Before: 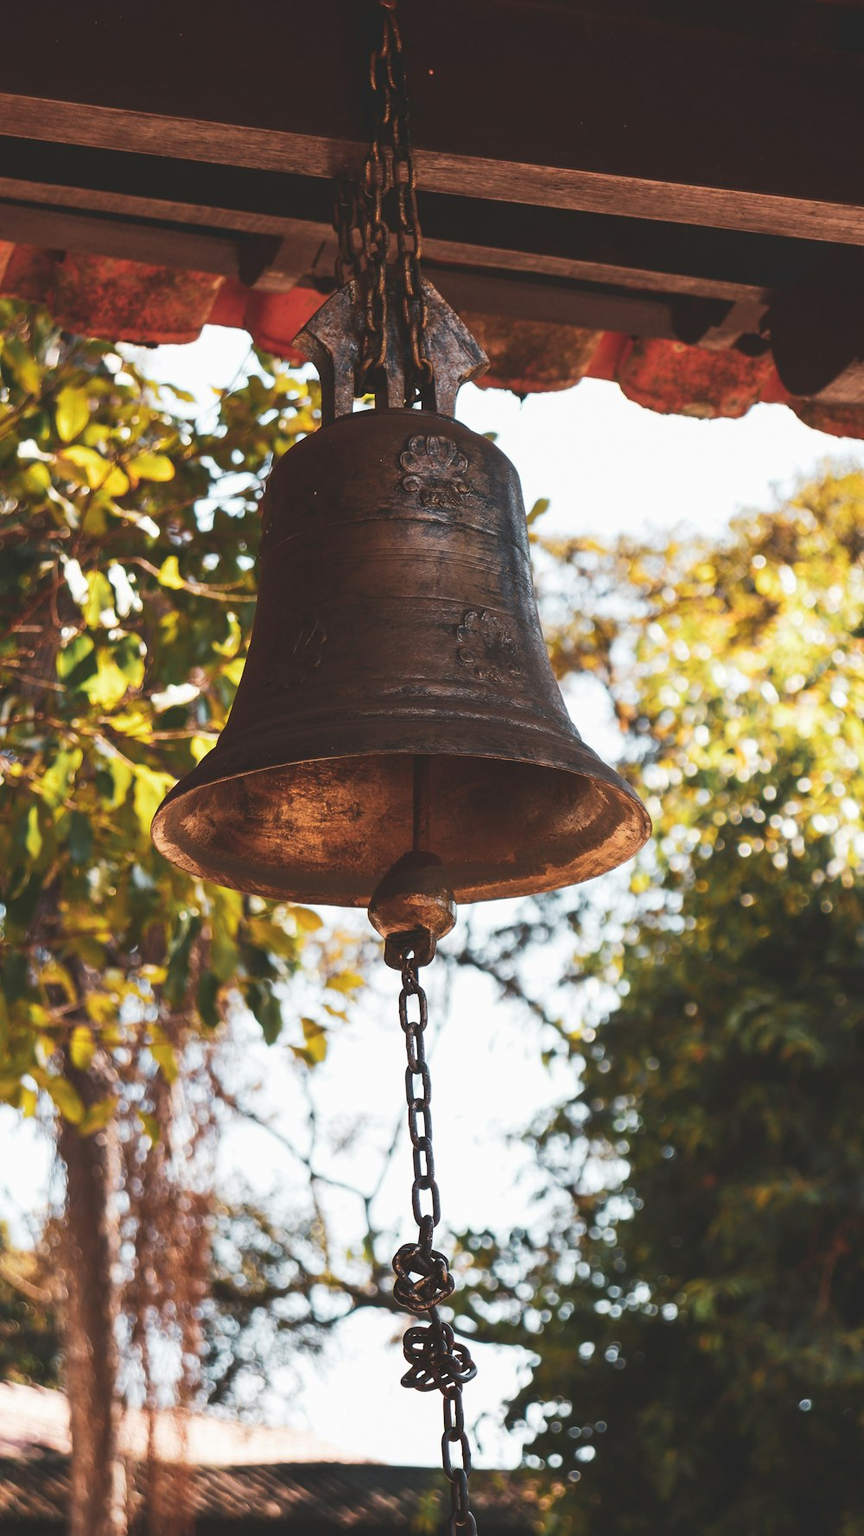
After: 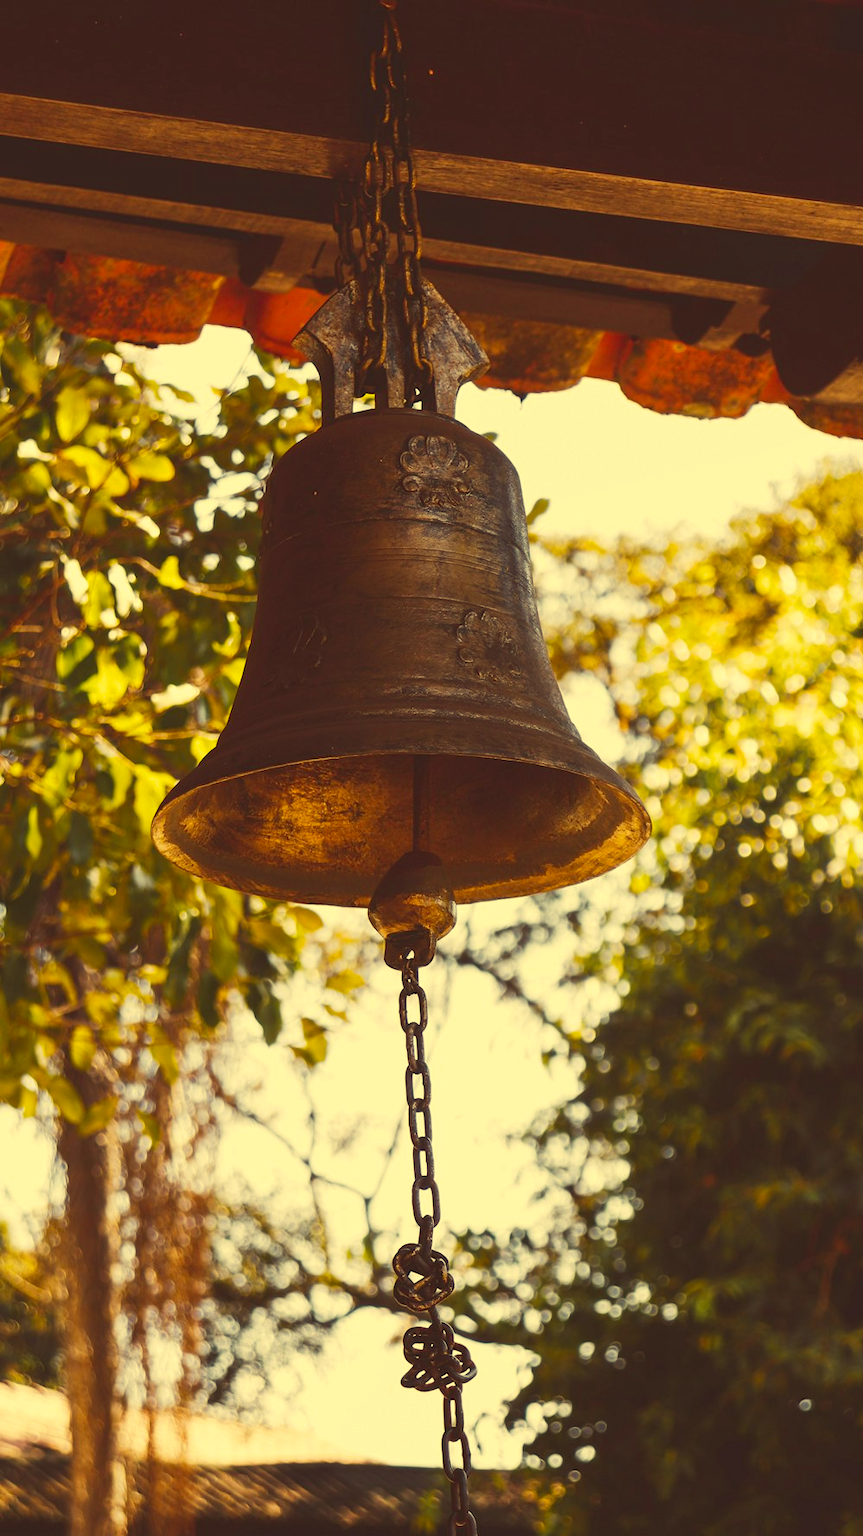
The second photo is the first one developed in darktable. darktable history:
tone equalizer: -7 EV 0.111 EV
color zones: curves: ch0 [(0.254, 0.492) (0.724, 0.62)]; ch1 [(0.25, 0.528) (0.719, 0.796)]; ch2 [(0, 0.472) (0.25, 0.5) (0.73, 0.184)]
color correction: highlights a* -0.59, highlights b* 39.72, shadows a* 9.41, shadows b* -0.702
